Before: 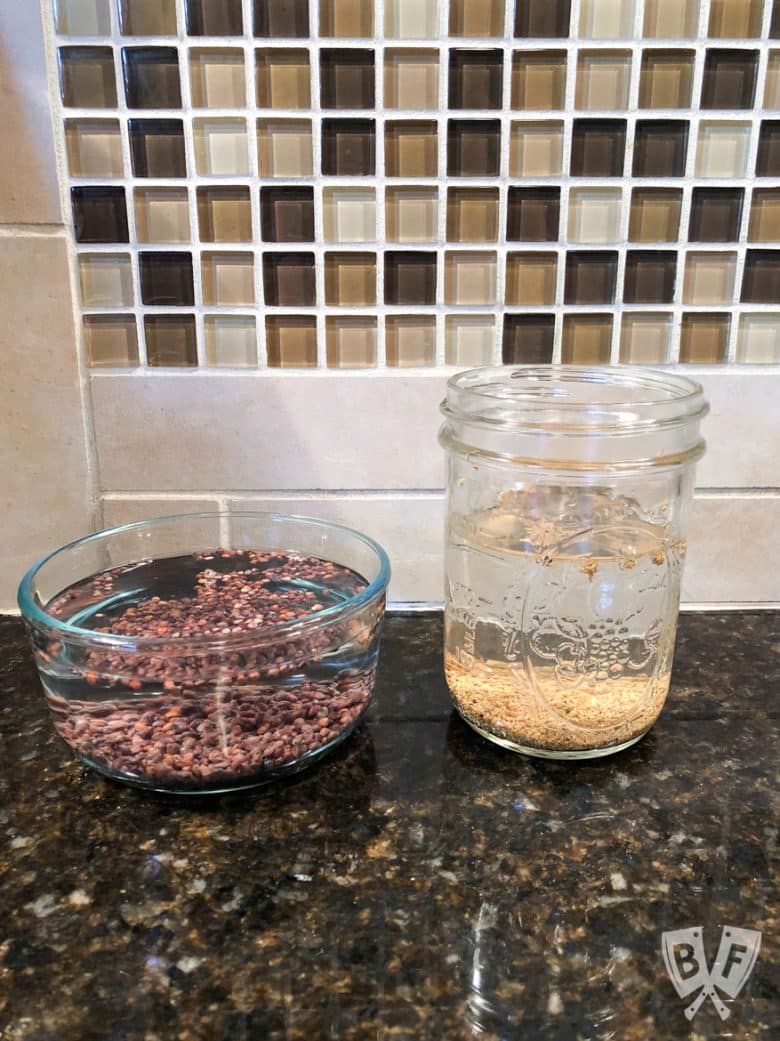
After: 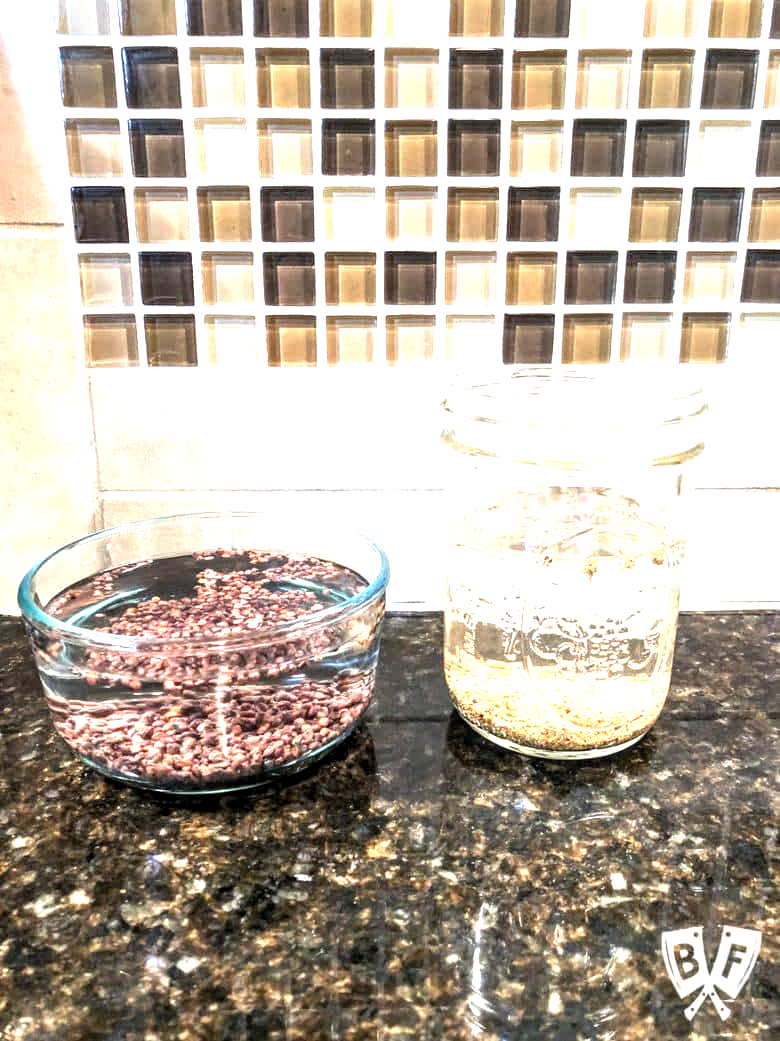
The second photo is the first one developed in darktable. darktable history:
exposure: black level correction 0, exposure 1.45 EV, compensate exposure bias true, compensate highlight preservation false
white balance: emerald 1
local contrast: detail 160%
